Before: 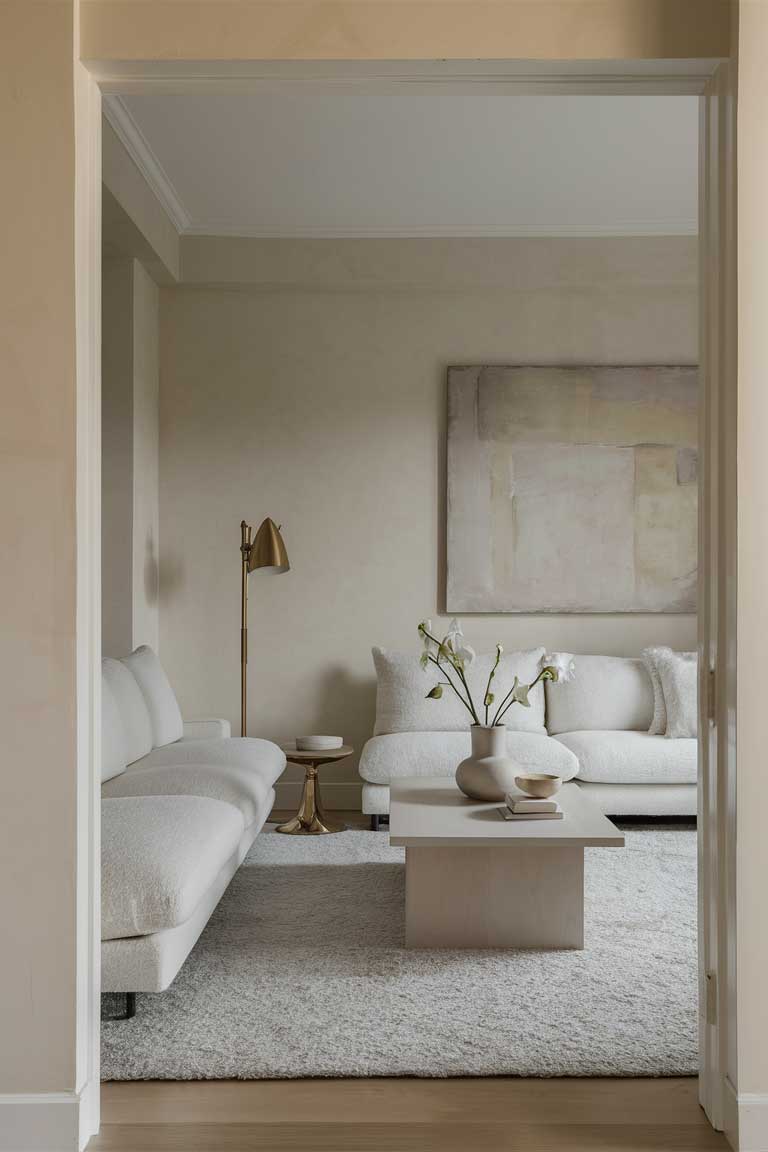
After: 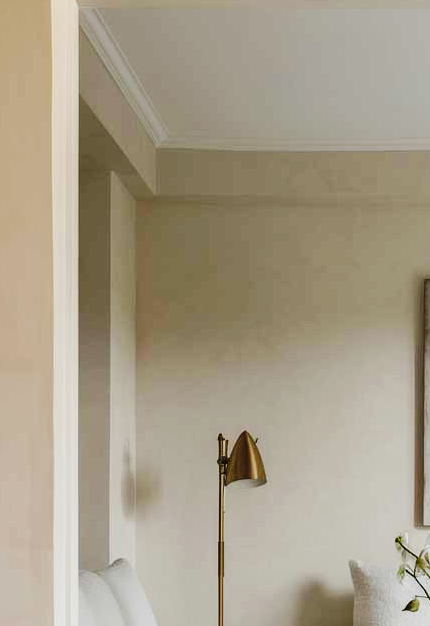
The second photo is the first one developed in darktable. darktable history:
crop and rotate: left 3.028%, top 7.571%, right 40.945%, bottom 38.071%
exposure: compensate highlight preservation false
base curve: curves: ch0 [(0, 0) (0.036, 0.025) (0.121, 0.166) (0.206, 0.329) (0.605, 0.79) (1, 1)], preserve colors none
